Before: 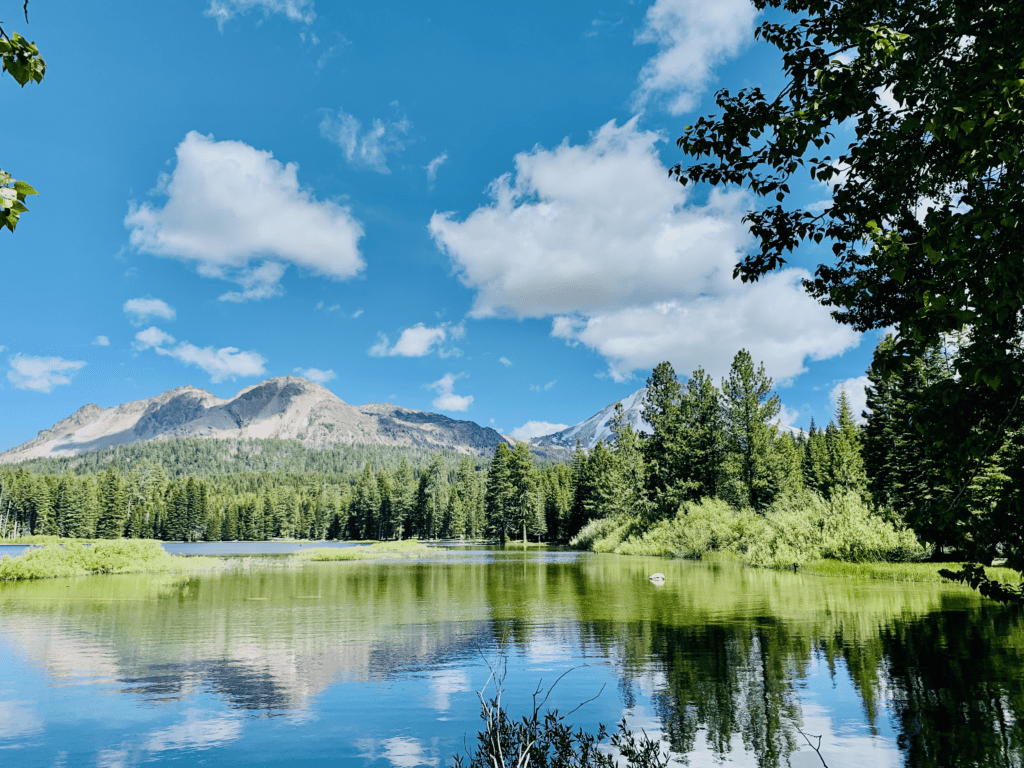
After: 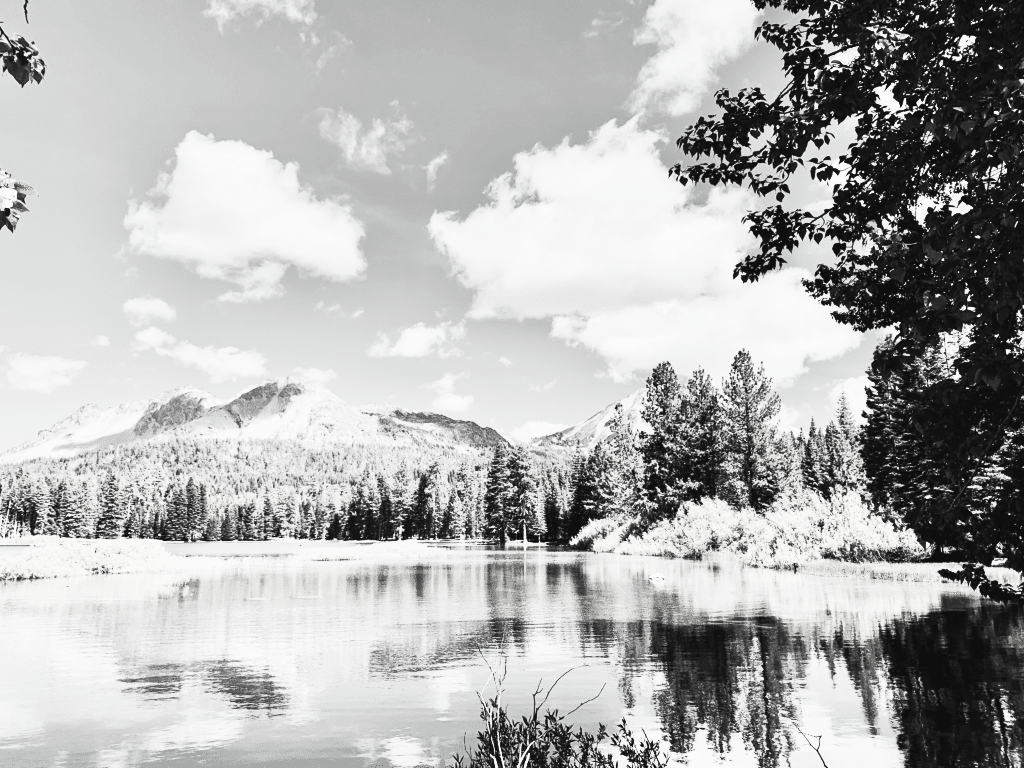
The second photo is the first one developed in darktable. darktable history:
contrast brightness saturation: contrast 0.55, brightness 0.467, saturation -0.991
